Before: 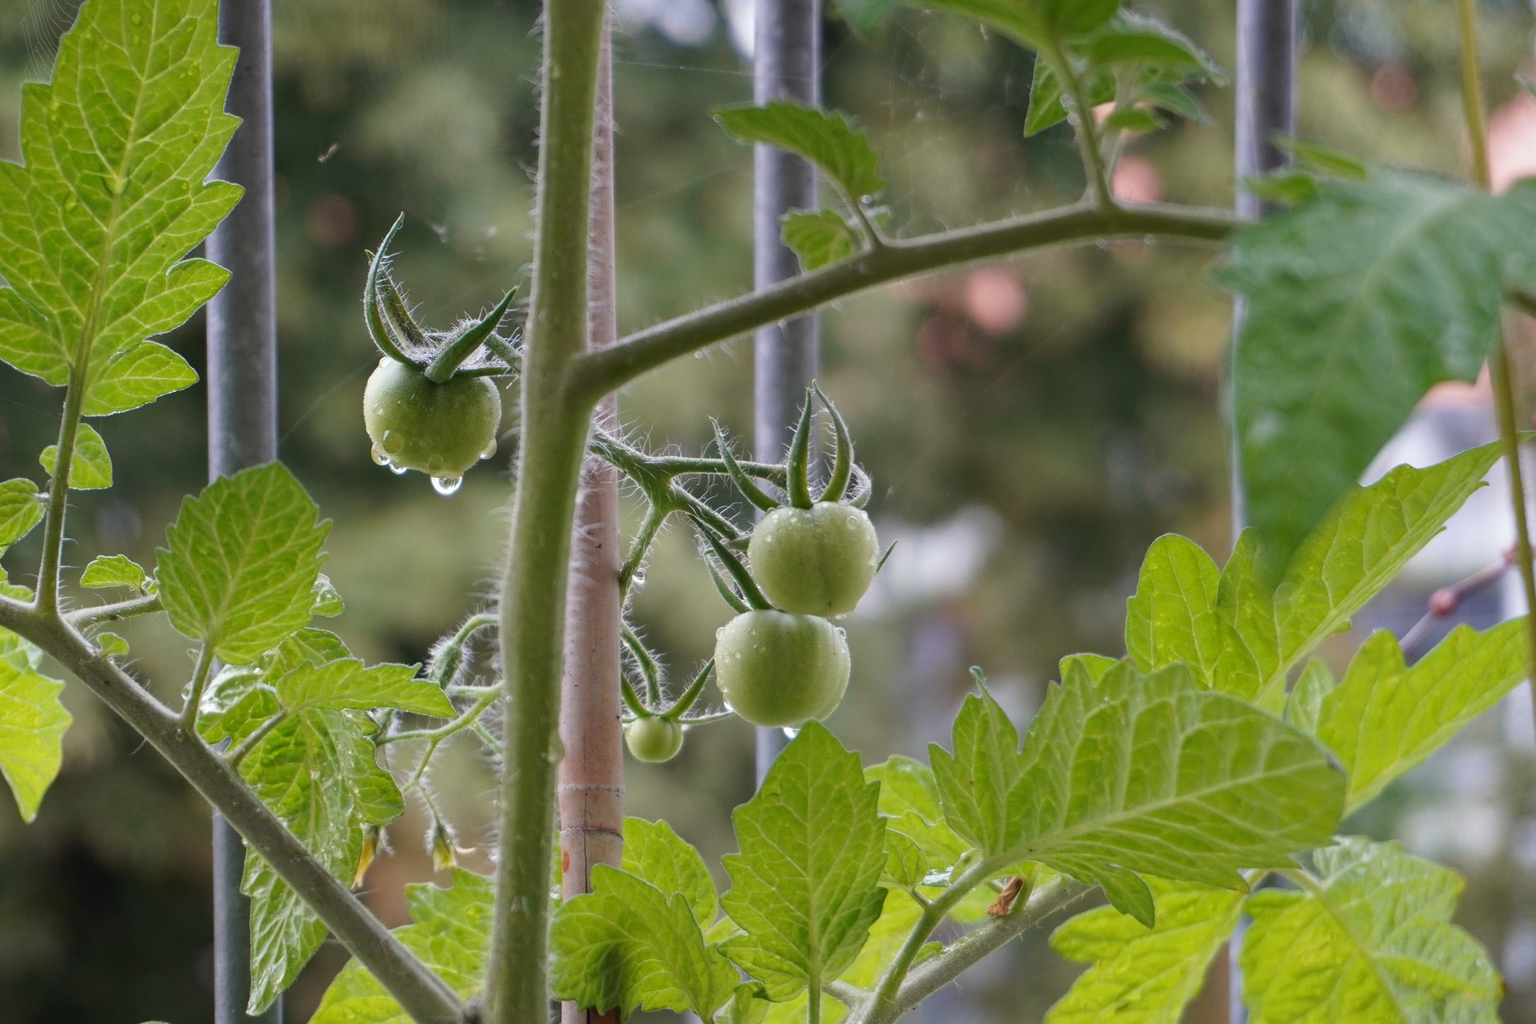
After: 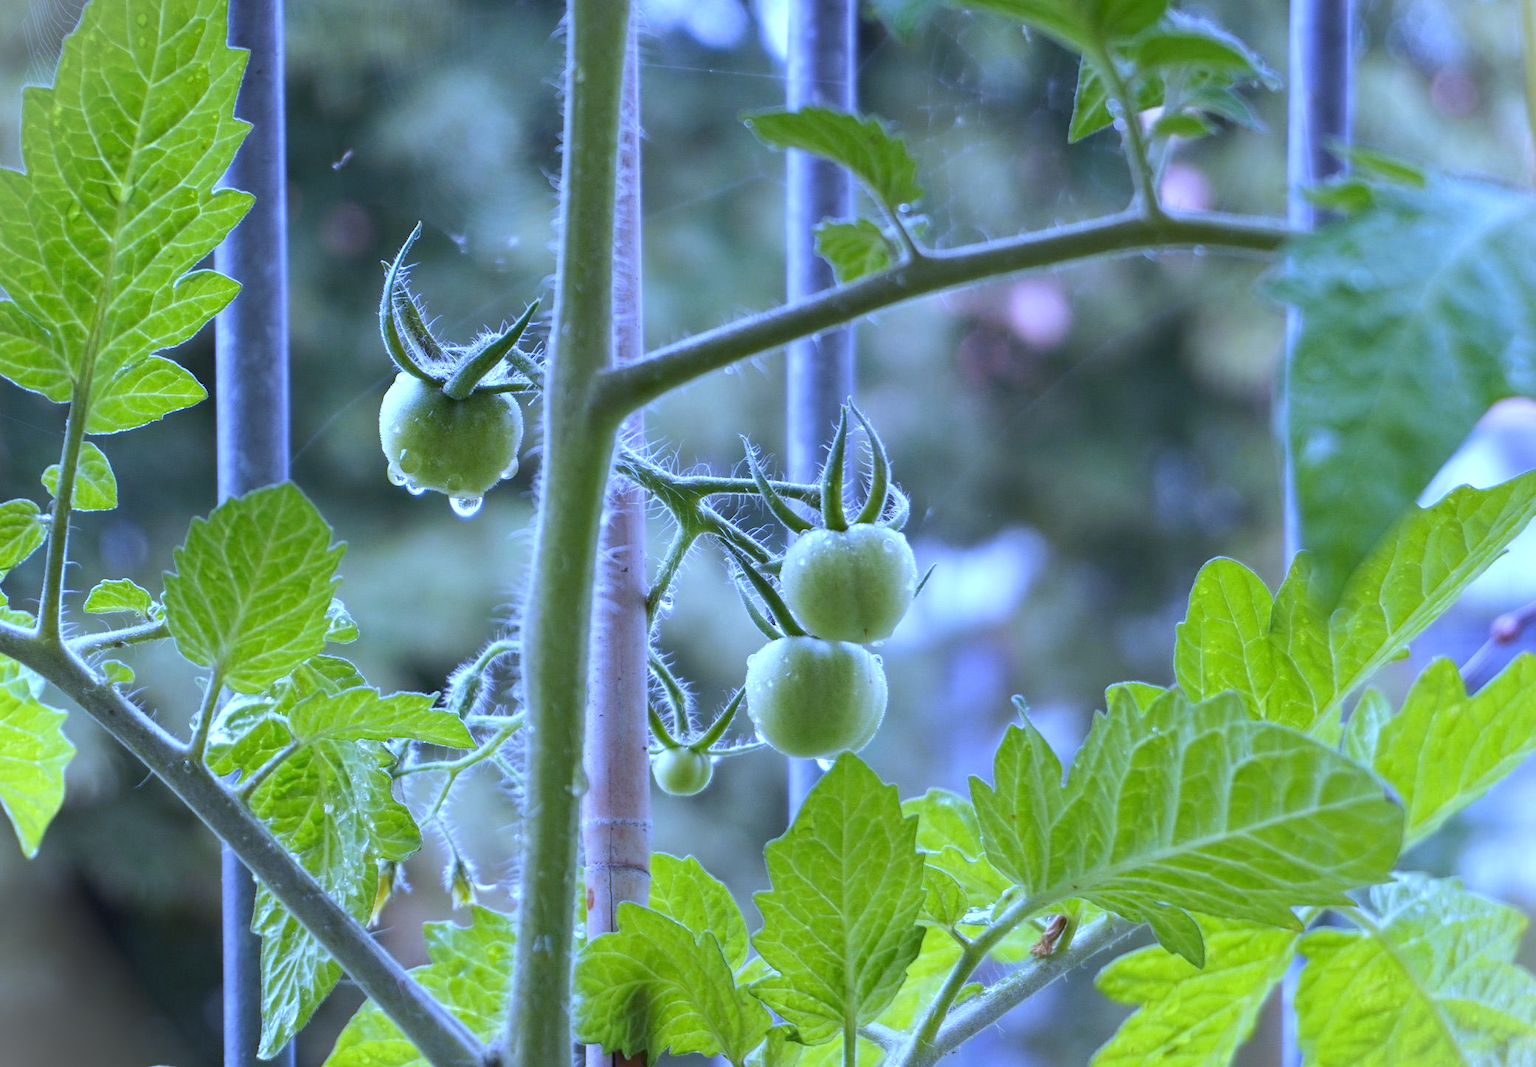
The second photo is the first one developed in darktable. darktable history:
exposure: exposure 0.574 EV, compensate highlight preservation false
crop: right 4.126%, bottom 0.031%
white balance: red 0.766, blue 1.537
vignetting: fall-off start 100%, brightness 0.3, saturation 0
